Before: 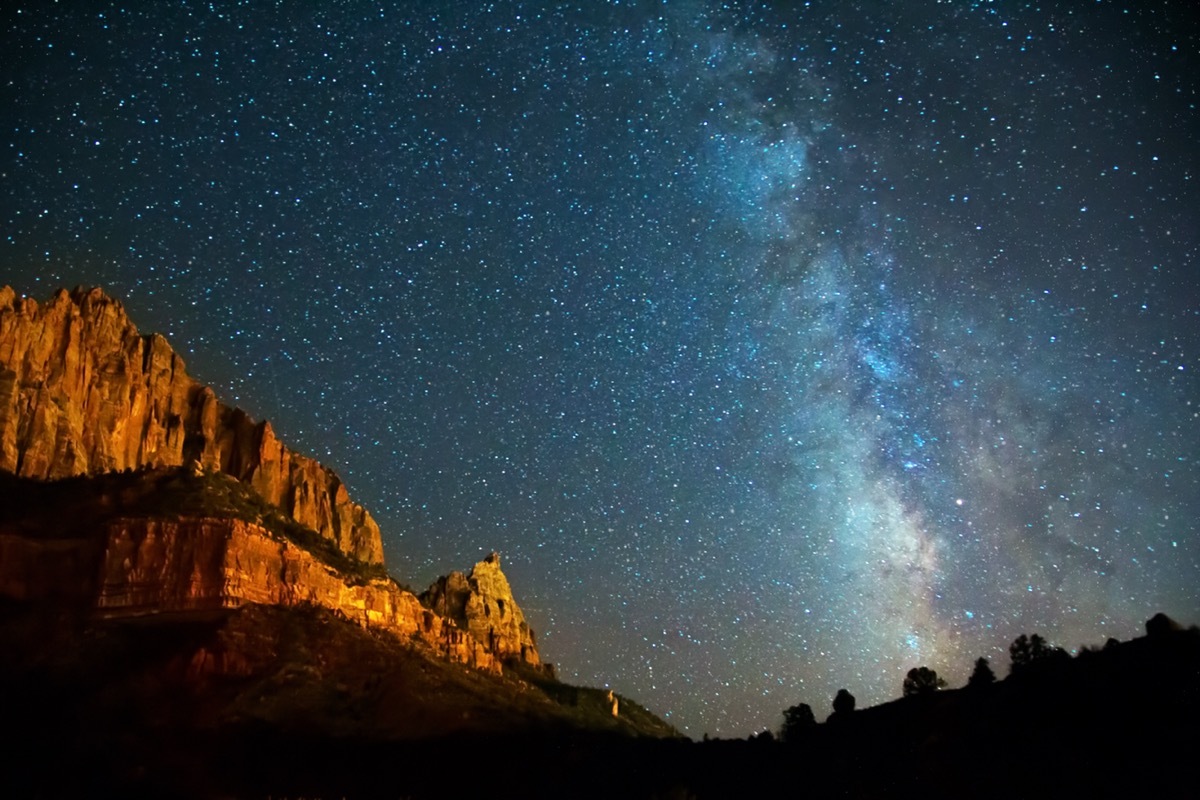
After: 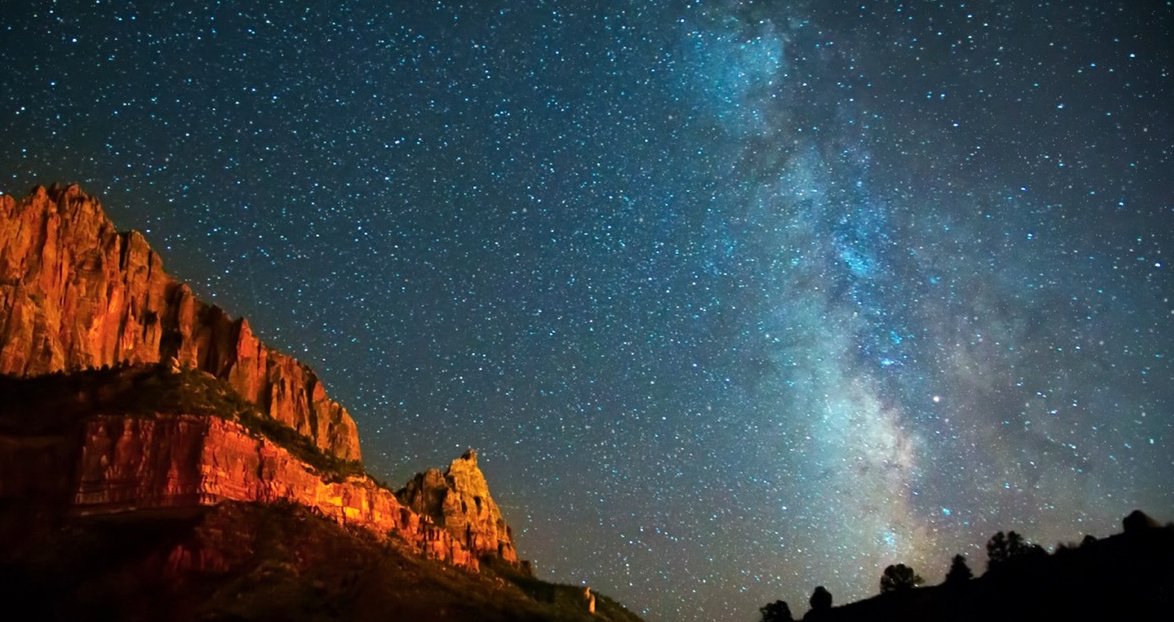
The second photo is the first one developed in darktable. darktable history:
crop and rotate: left 1.945%, top 12.981%, right 0.145%, bottom 9.183%
shadows and highlights: radius 127.83, shadows 21.25, highlights -22.83, low approximation 0.01
color zones: curves: ch1 [(0.239, 0.552) (0.75, 0.5)]; ch2 [(0.25, 0.462) (0.749, 0.457)]
